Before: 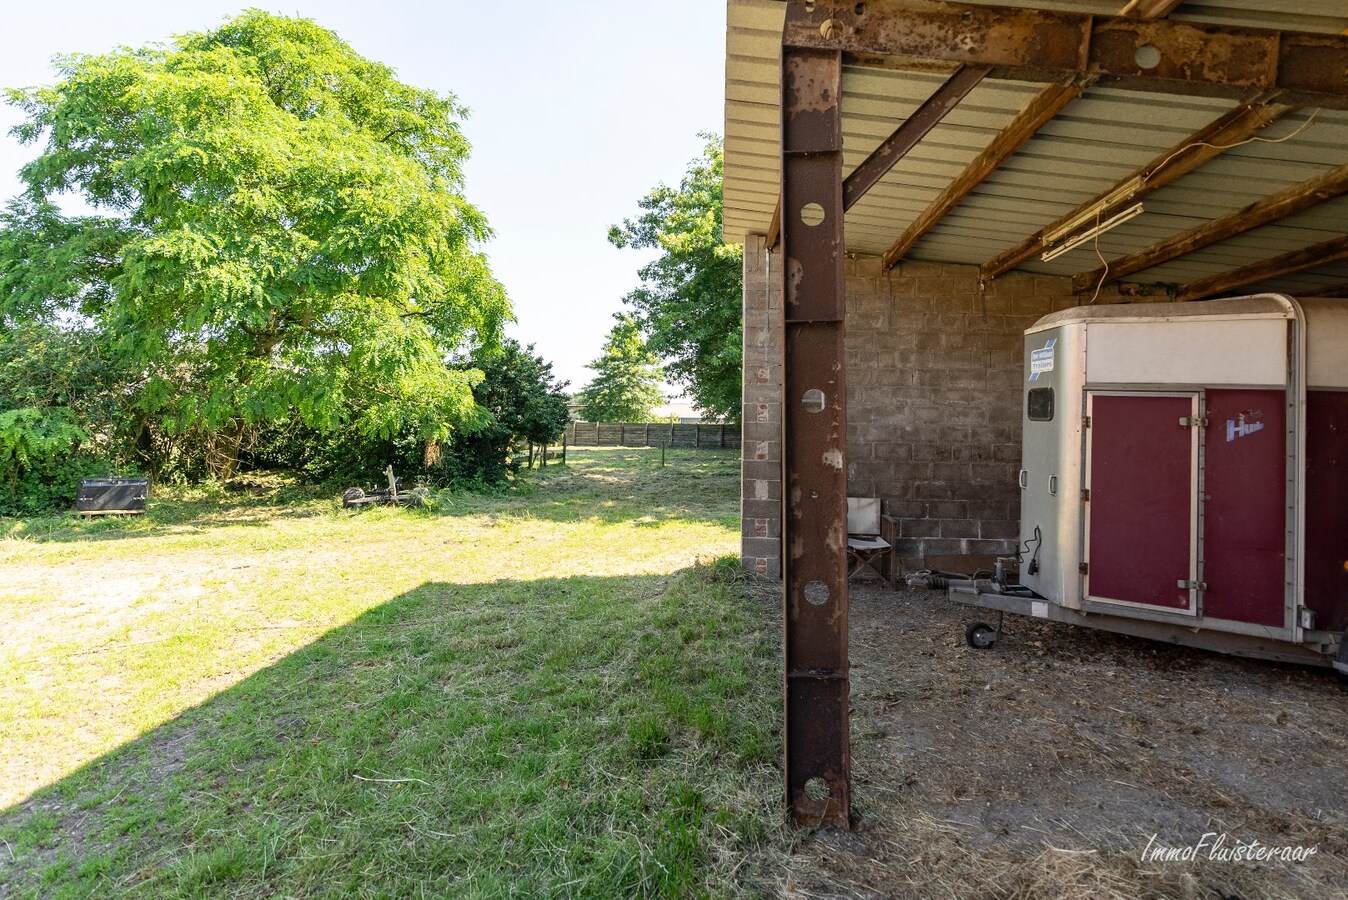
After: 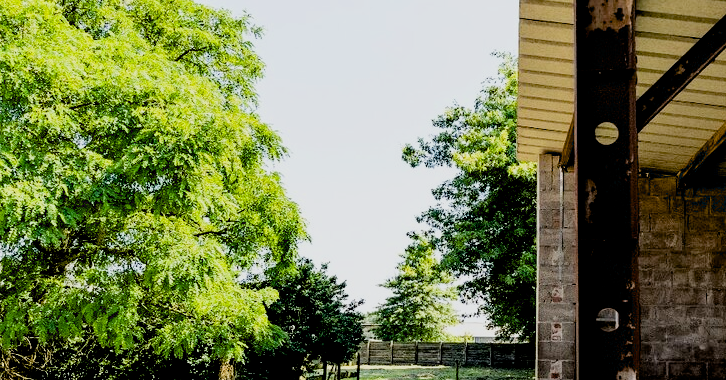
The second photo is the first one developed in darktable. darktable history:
exposure: black level correction 0.047, exposure 0.013 EV, compensate highlight preservation false
filmic rgb: black relative exposure -5 EV, hardness 2.88, contrast 1.3, highlights saturation mix -30%
white balance: red 0.986, blue 1.01
crop: left 15.306%, top 9.065%, right 30.789%, bottom 48.638%
